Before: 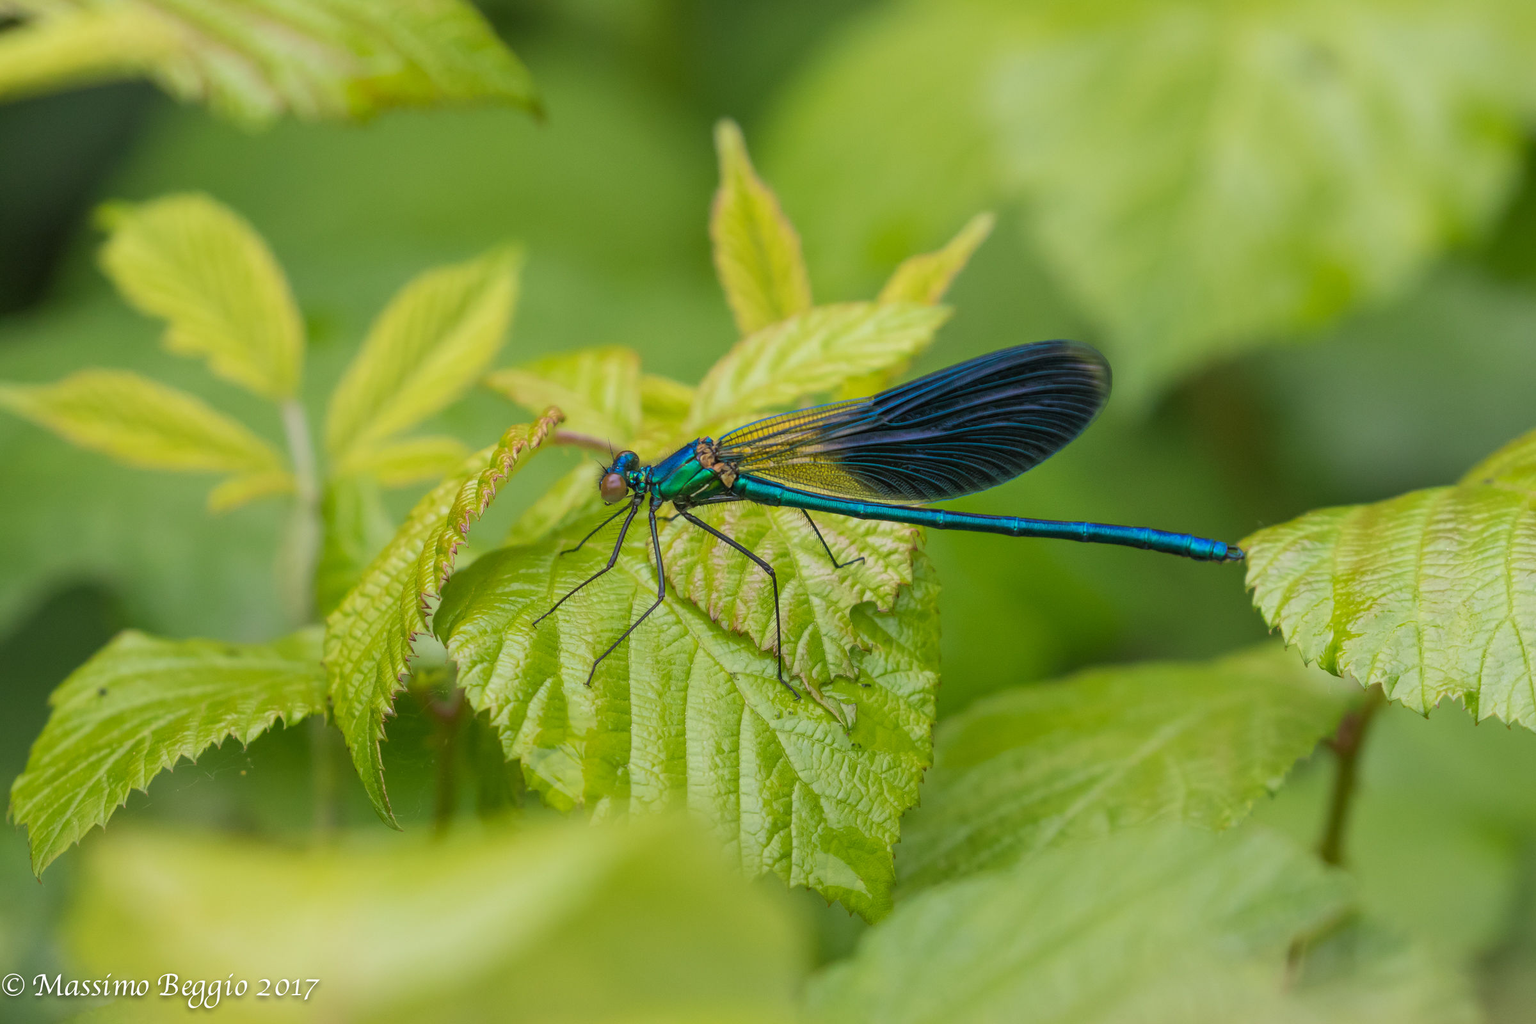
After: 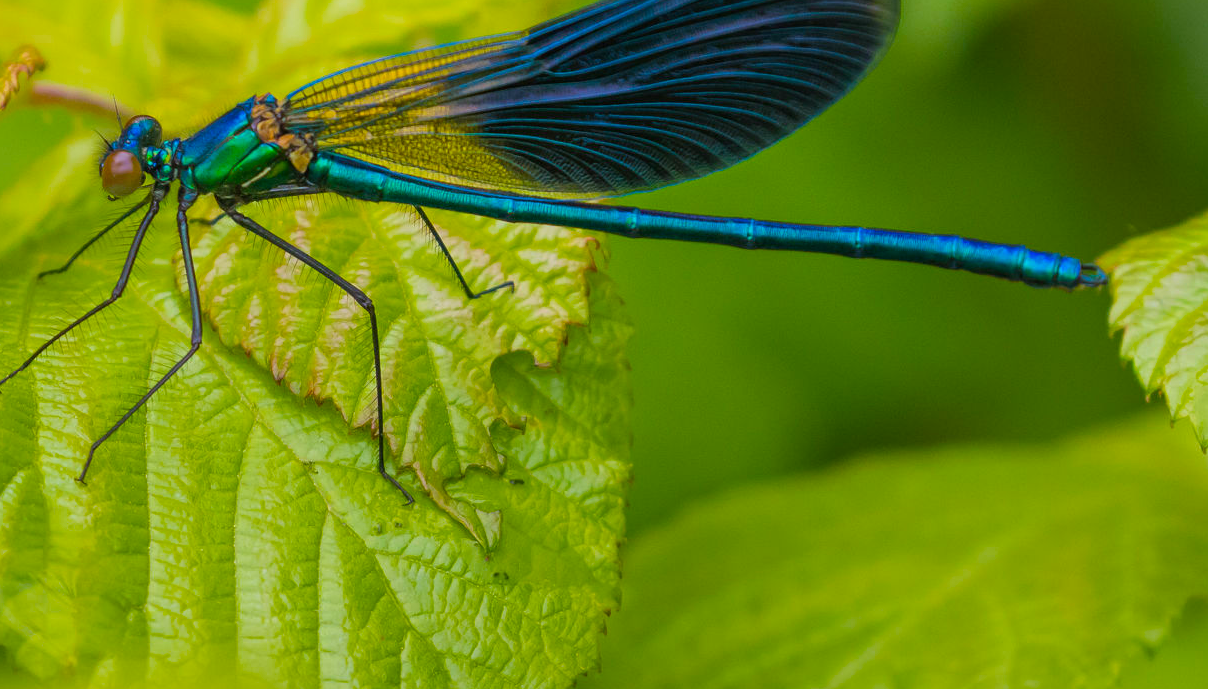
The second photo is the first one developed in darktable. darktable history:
color balance rgb: perceptual saturation grading › global saturation 30.737%, global vibrance 20%
crop: left 34.903%, top 36.847%, right 14.729%, bottom 20.04%
